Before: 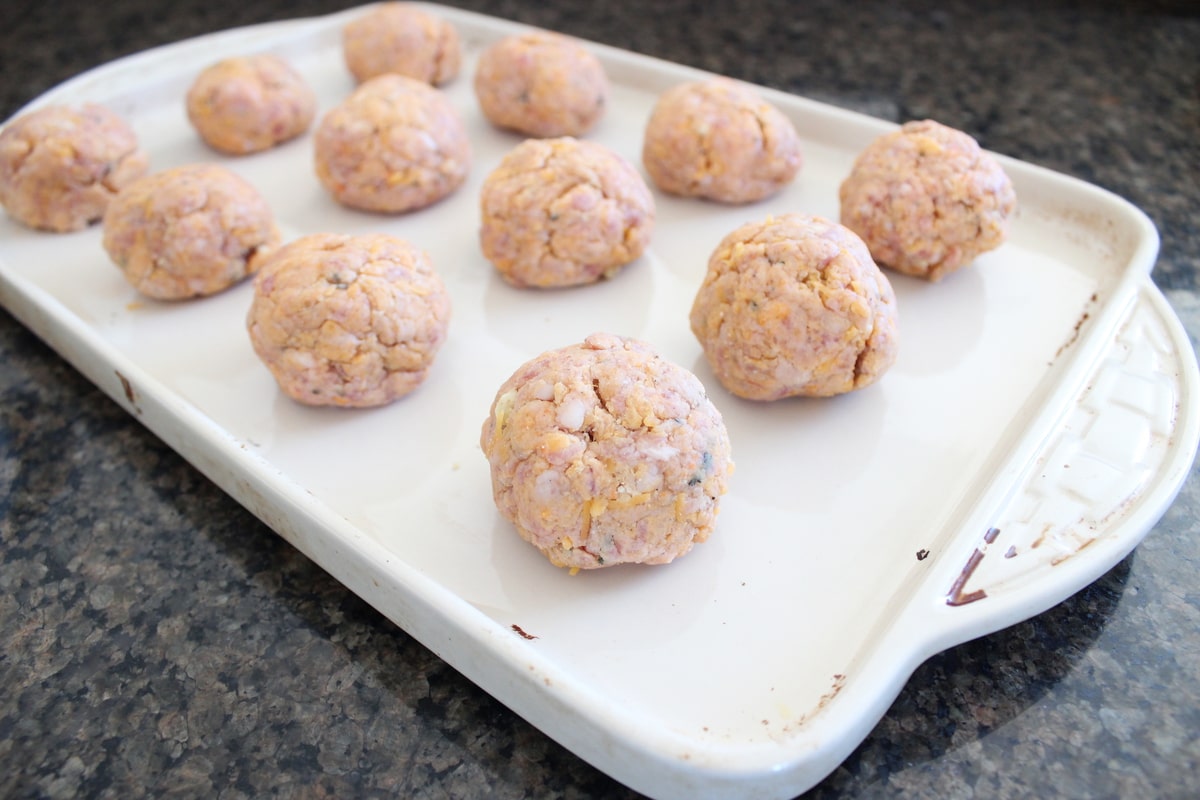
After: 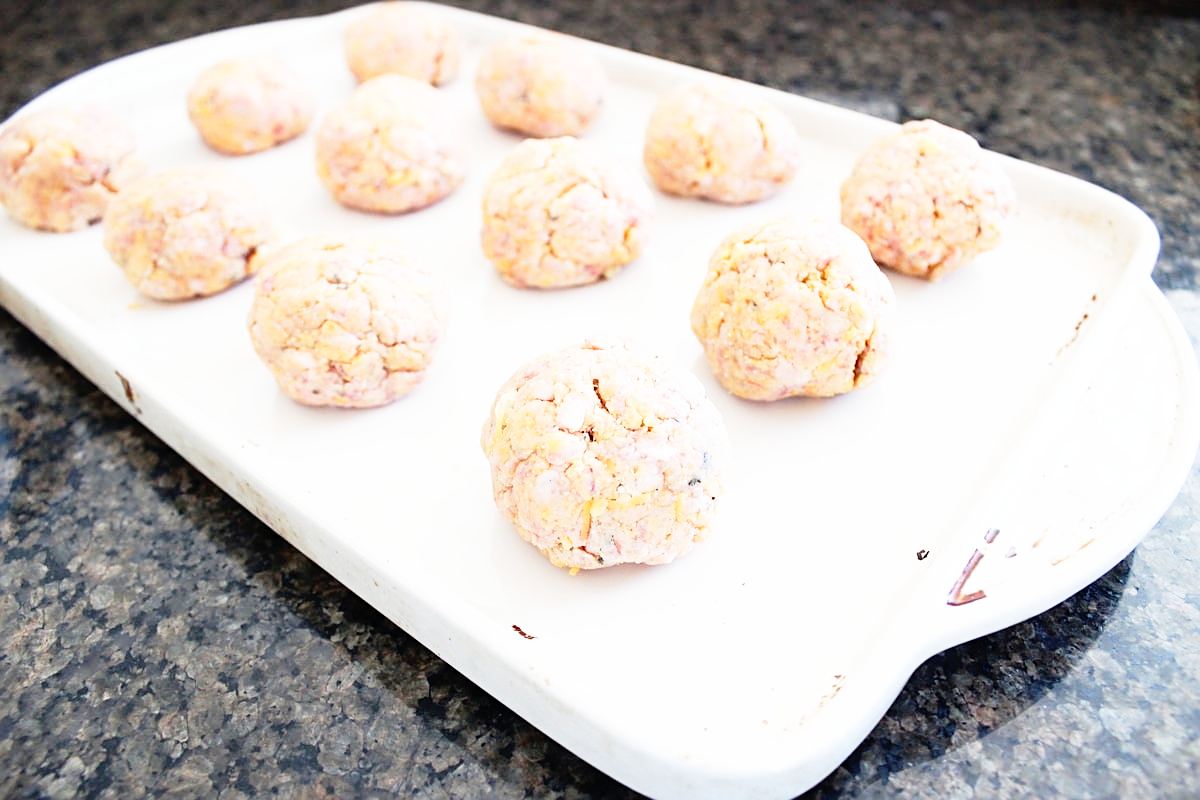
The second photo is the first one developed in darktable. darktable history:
sharpen: on, module defaults
base curve: curves: ch0 [(0, 0) (0.012, 0.01) (0.073, 0.168) (0.31, 0.711) (0.645, 0.957) (1, 1)], preserve colors none
